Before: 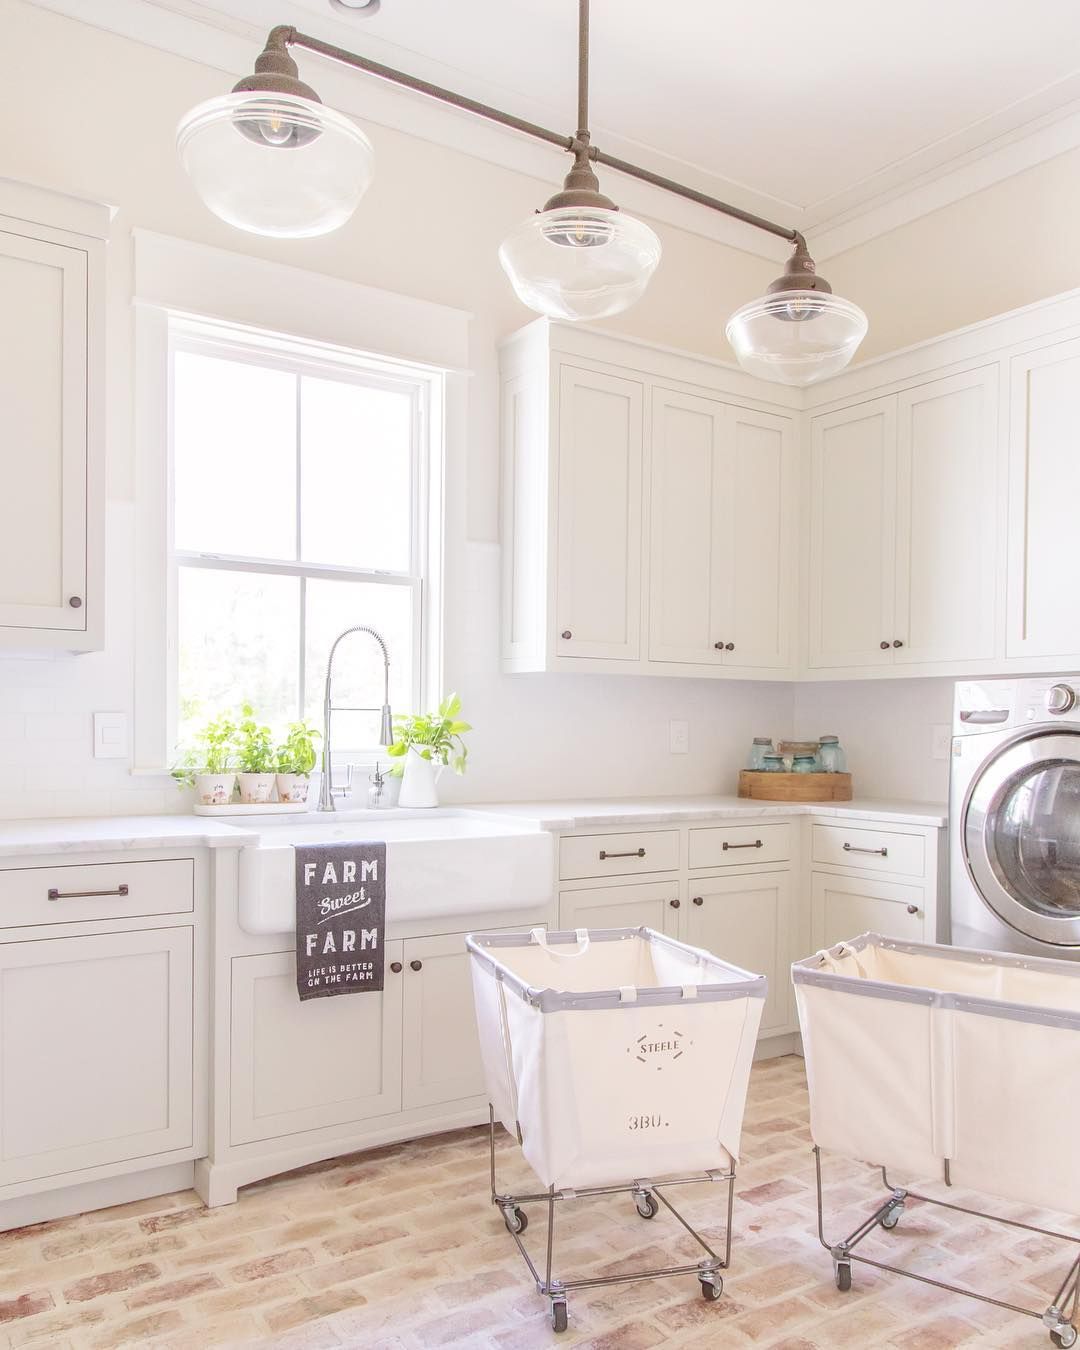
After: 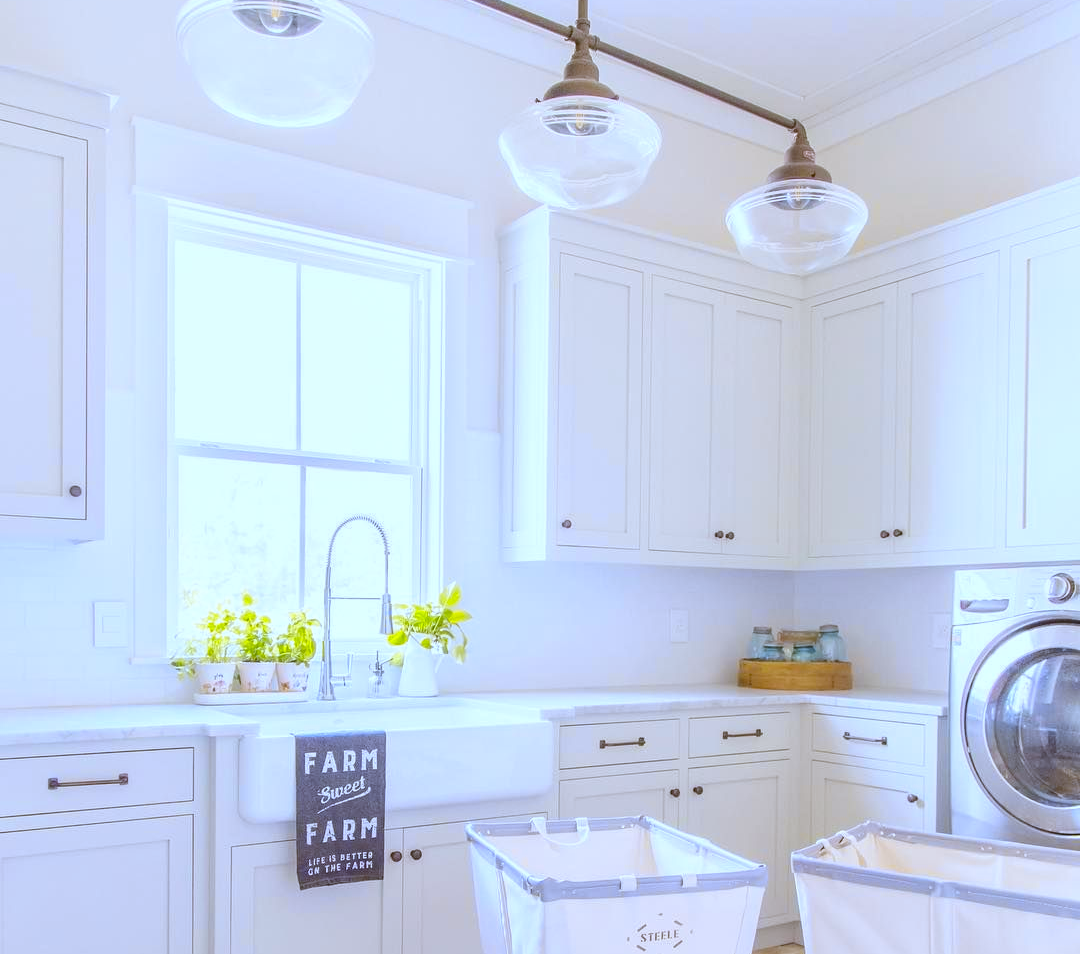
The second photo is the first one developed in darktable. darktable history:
crop and rotate: top 8.293%, bottom 20.996%
white balance: red 0.931, blue 1.11
color contrast: green-magenta contrast 1.12, blue-yellow contrast 1.95, unbound 0
